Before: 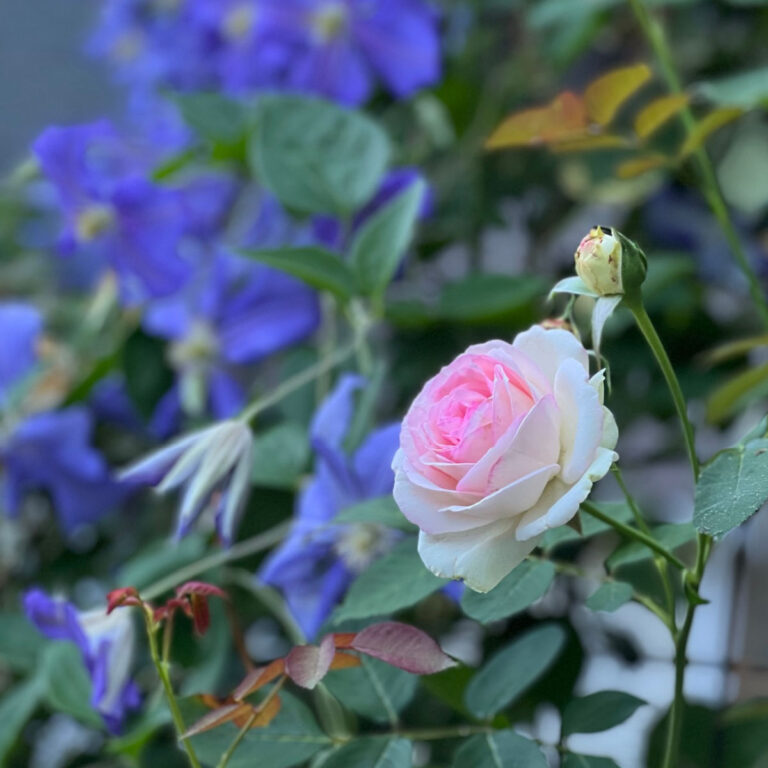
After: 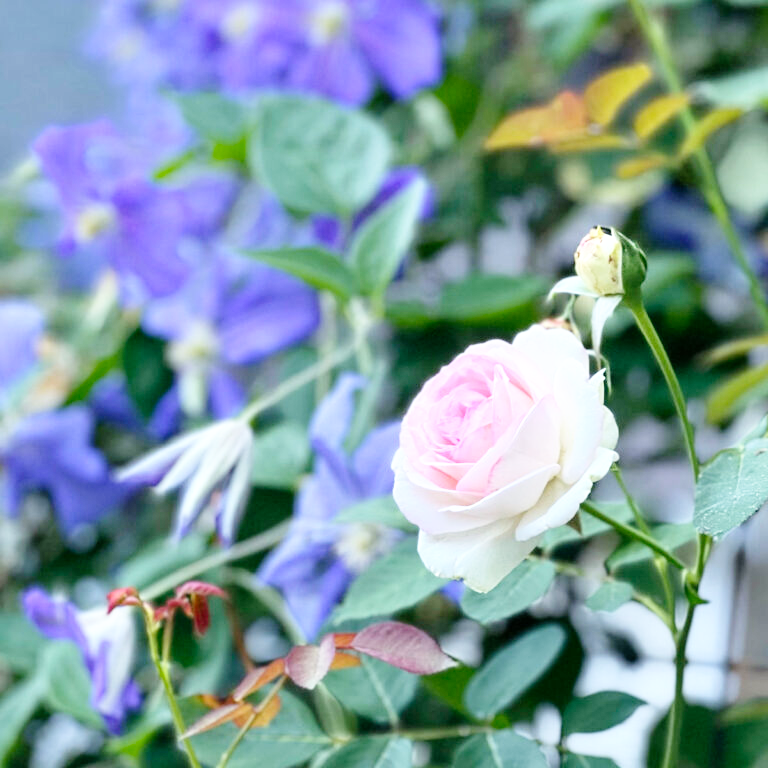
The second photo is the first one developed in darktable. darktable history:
exposure: black level correction 0.001, exposure 0.499 EV, compensate highlight preservation false
base curve: curves: ch0 [(0, 0) (0.008, 0.007) (0.022, 0.029) (0.048, 0.089) (0.092, 0.197) (0.191, 0.399) (0.275, 0.534) (0.357, 0.65) (0.477, 0.78) (0.542, 0.833) (0.799, 0.973) (1, 1)], preserve colors none
